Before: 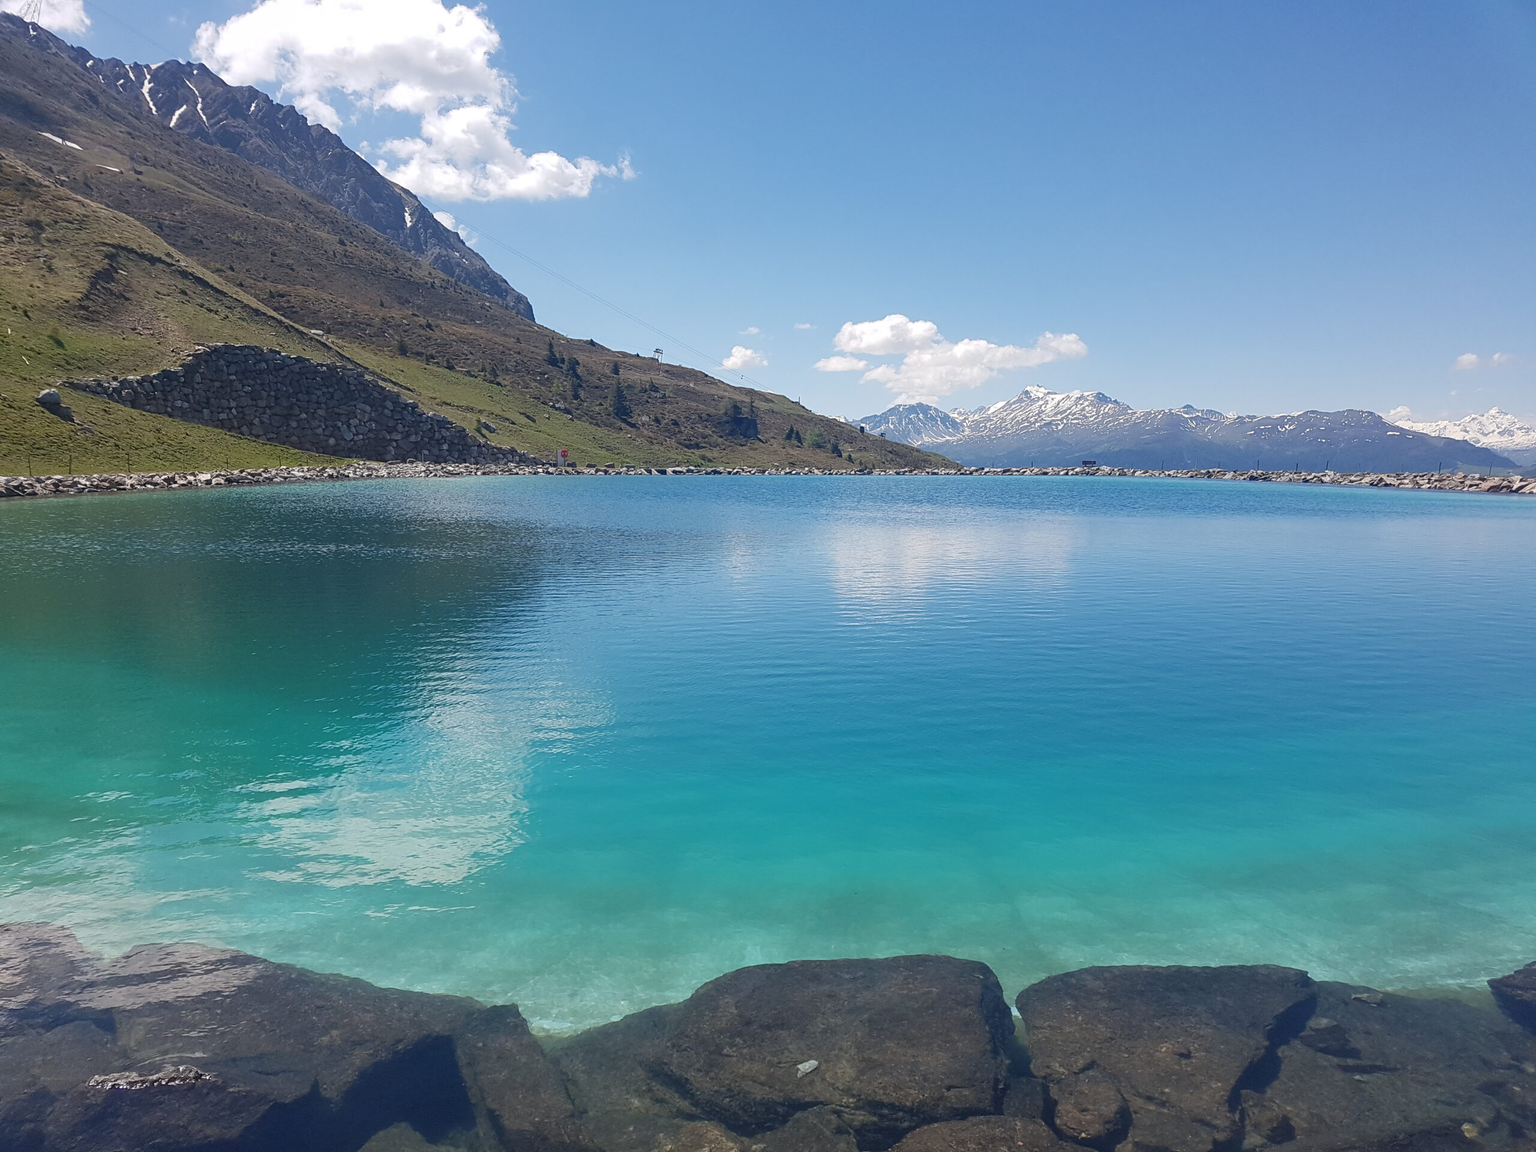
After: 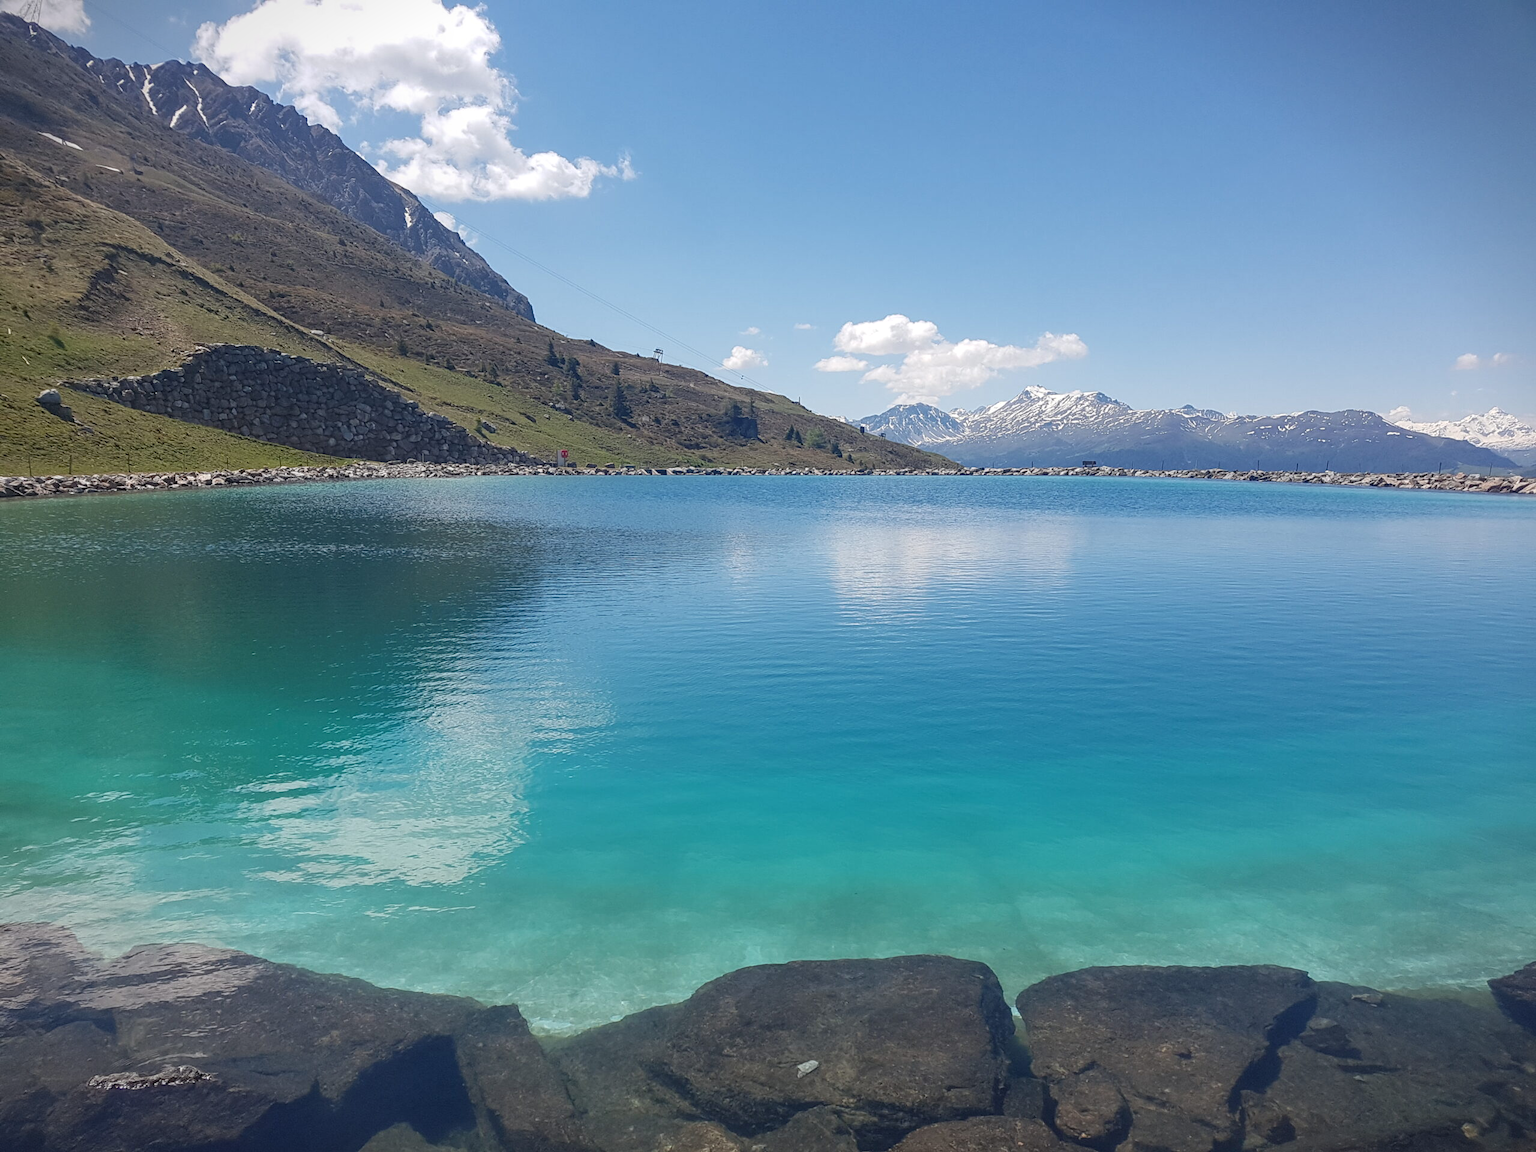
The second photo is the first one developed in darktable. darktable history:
local contrast: detail 110%
vignetting: fall-off start 97.25%, brightness -0.583, saturation -0.113, width/height ratio 1.185
